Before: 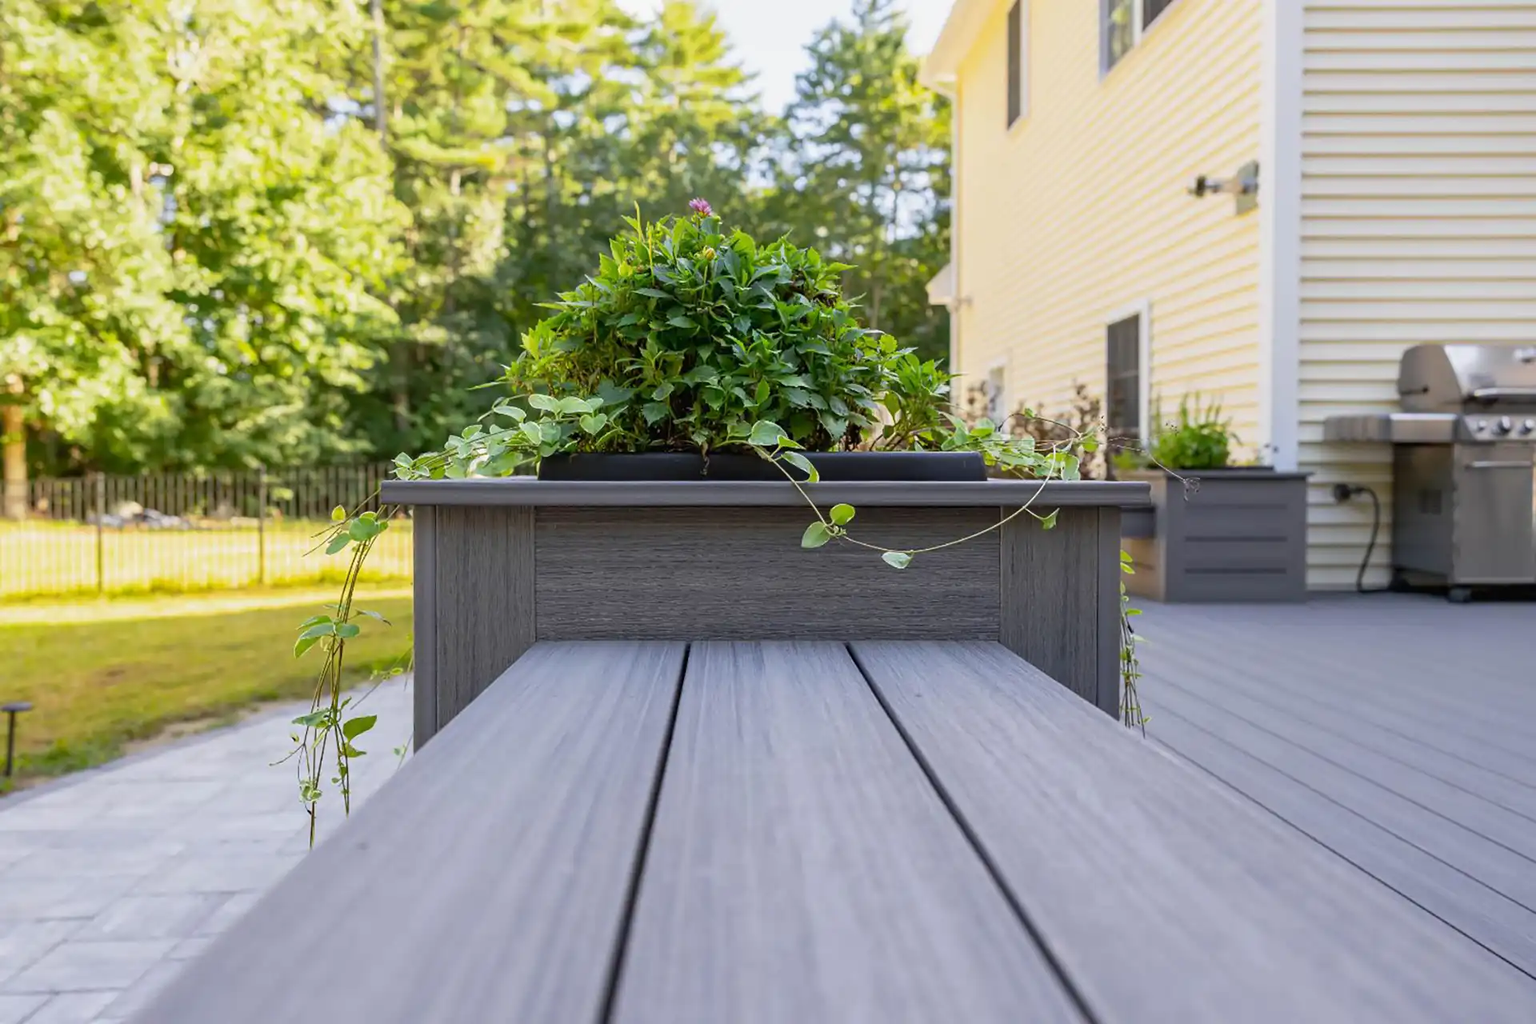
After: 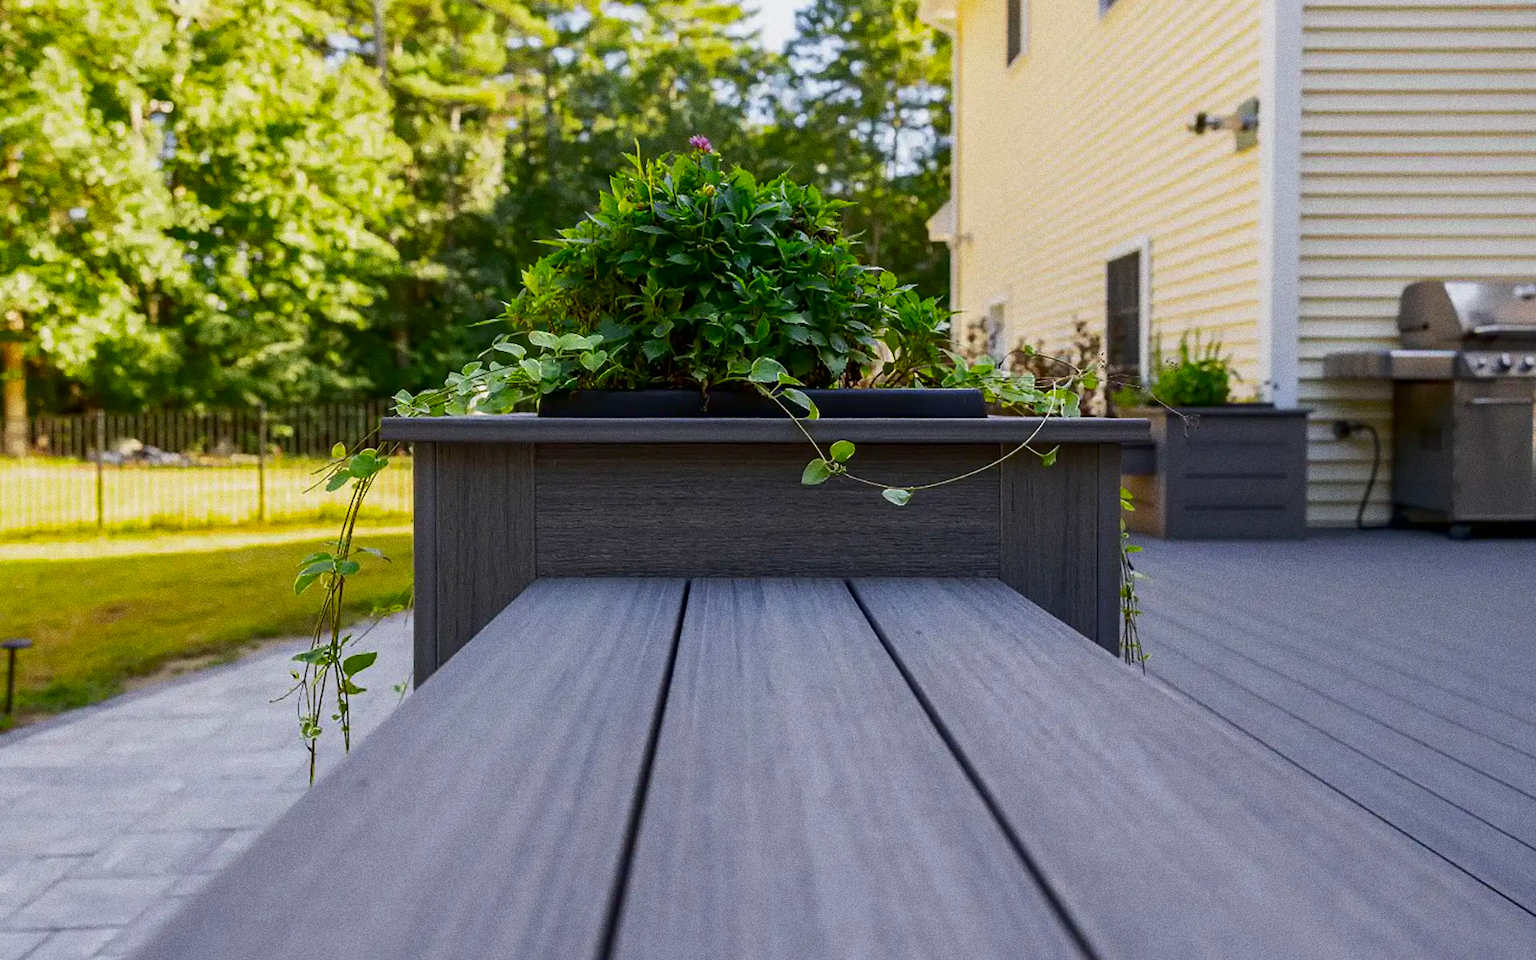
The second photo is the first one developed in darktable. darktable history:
grain: coarseness 0.09 ISO, strength 40%
crop and rotate: top 6.25%
contrast brightness saturation: brightness -0.25, saturation 0.2
